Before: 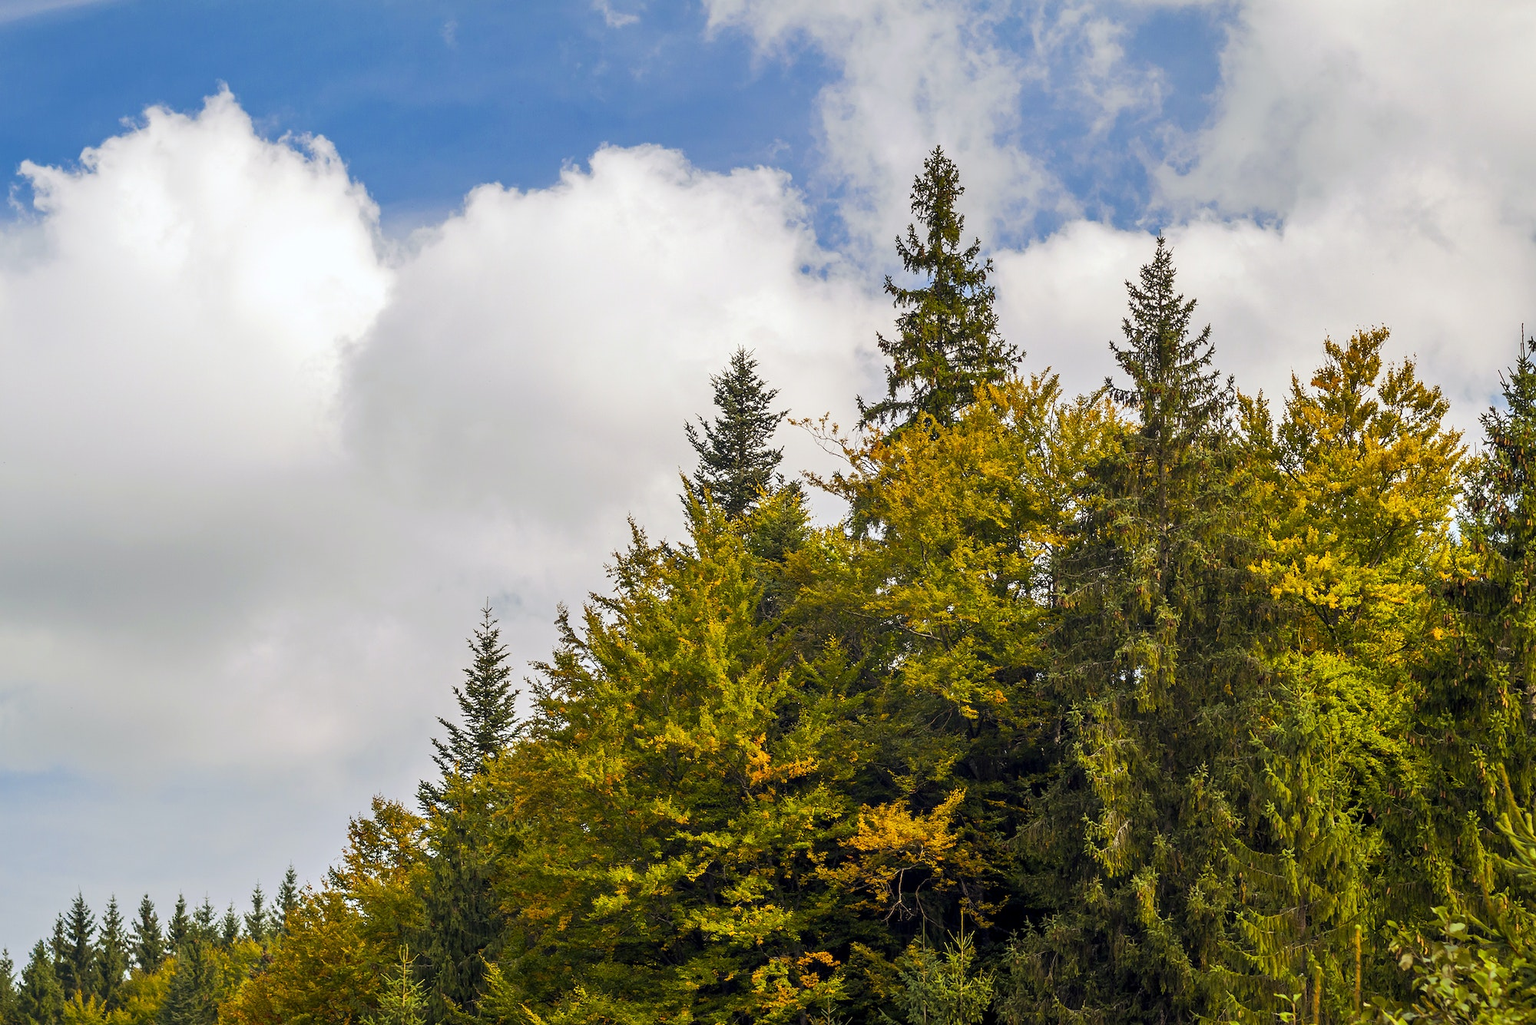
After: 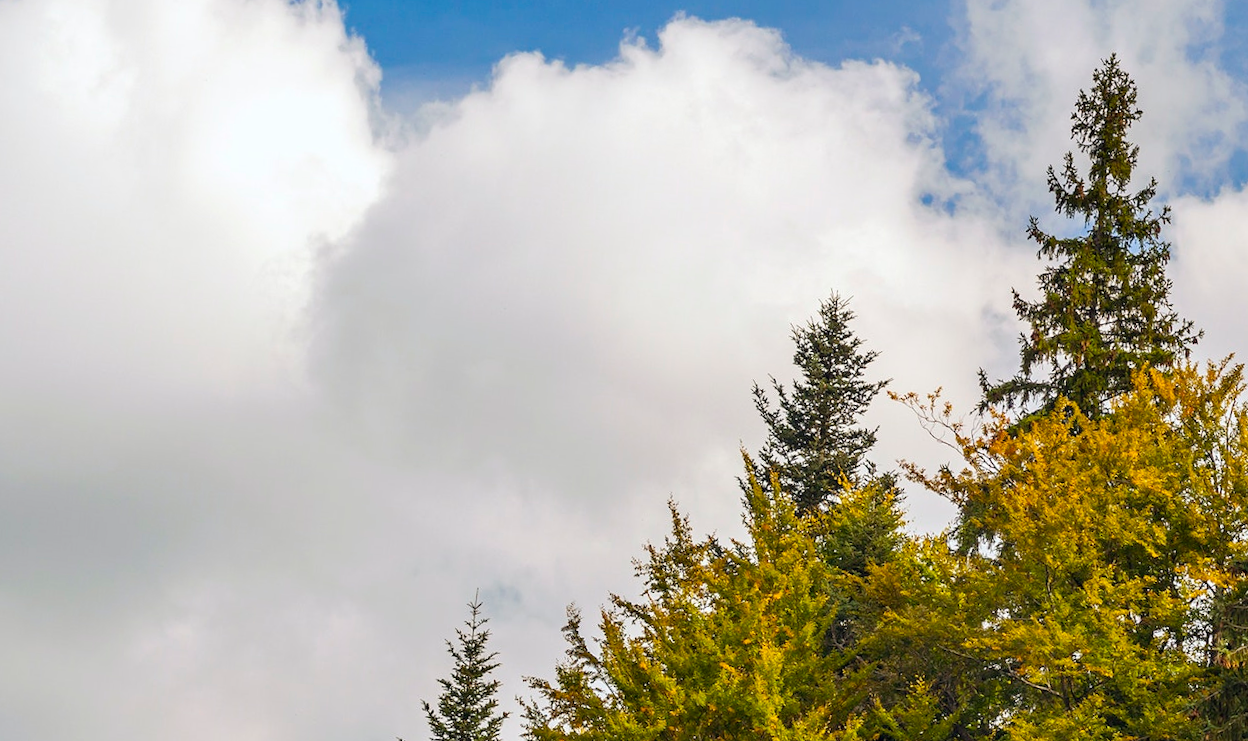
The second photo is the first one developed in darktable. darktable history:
exposure: compensate highlight preservation false
crop and rotate: angle -4.99°, left 2.122%, top 6.945%, right 27.566%, bottom 30.519%
